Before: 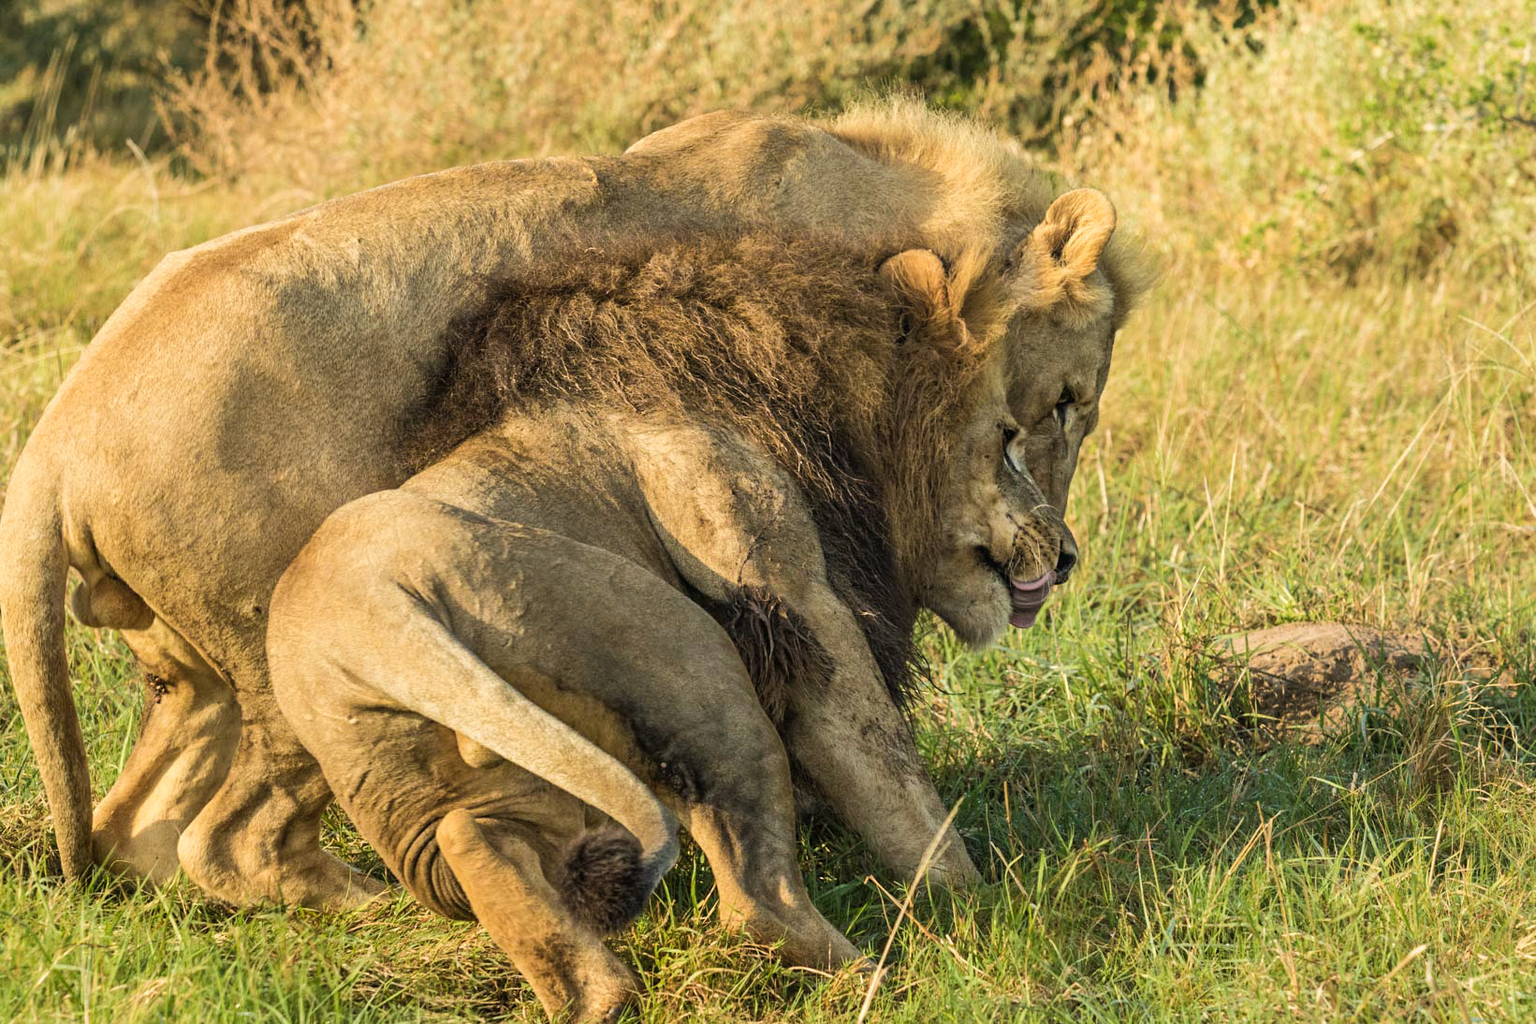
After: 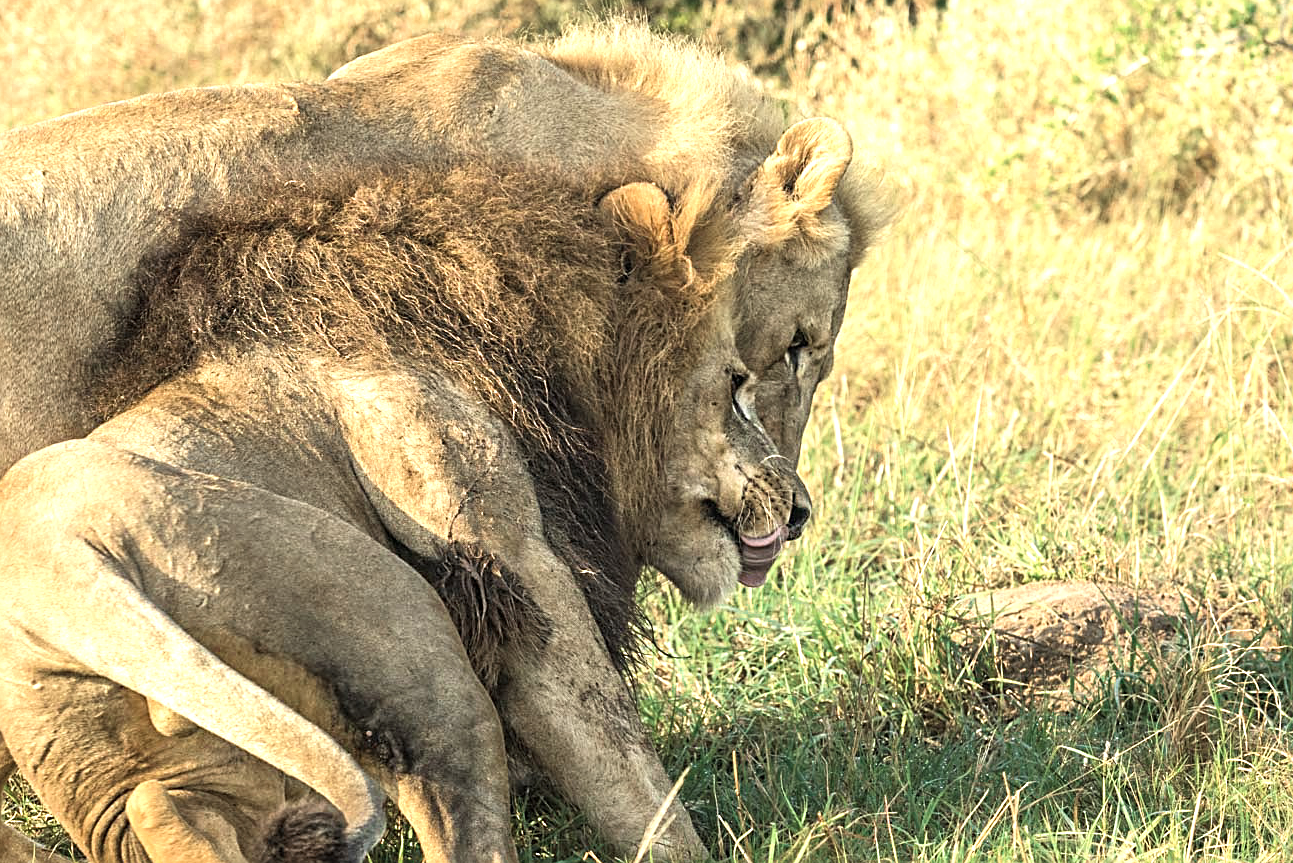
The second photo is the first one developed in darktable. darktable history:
crop and rotate: left 20.747%, top 7.75%, right 0.441%, bottom 13.289%
sharpen: on, module defaults
color zones: curves: ch0 [(0, 0.5) (0.125, 0.4) (0.25, 0.5) (0.375, 0.4) (0.5, 0.4) (0.625, 0.35) (0.75, 0.35) (0.875, 0.5)]; ch1 [(0, 0.35) (0.125, 0.45) (0.25, 0.35) (0.375, 0.35) (0.5, 0.35) (0.625, 0.35) (0.75, 0.45) (0.875, 0.35)]; ch2 [(0, 0.6) (0.125, 0.5) (0.25, 0.5) (0.375, 0.6) (0.5, 0.6) (0.625, 0.5) (0.75, 0.5) (0.875, 0.5)]
exposure: black level correction 0, exposure 0.894 EV, compensate exposure bias true, compensate highlight preservation false
